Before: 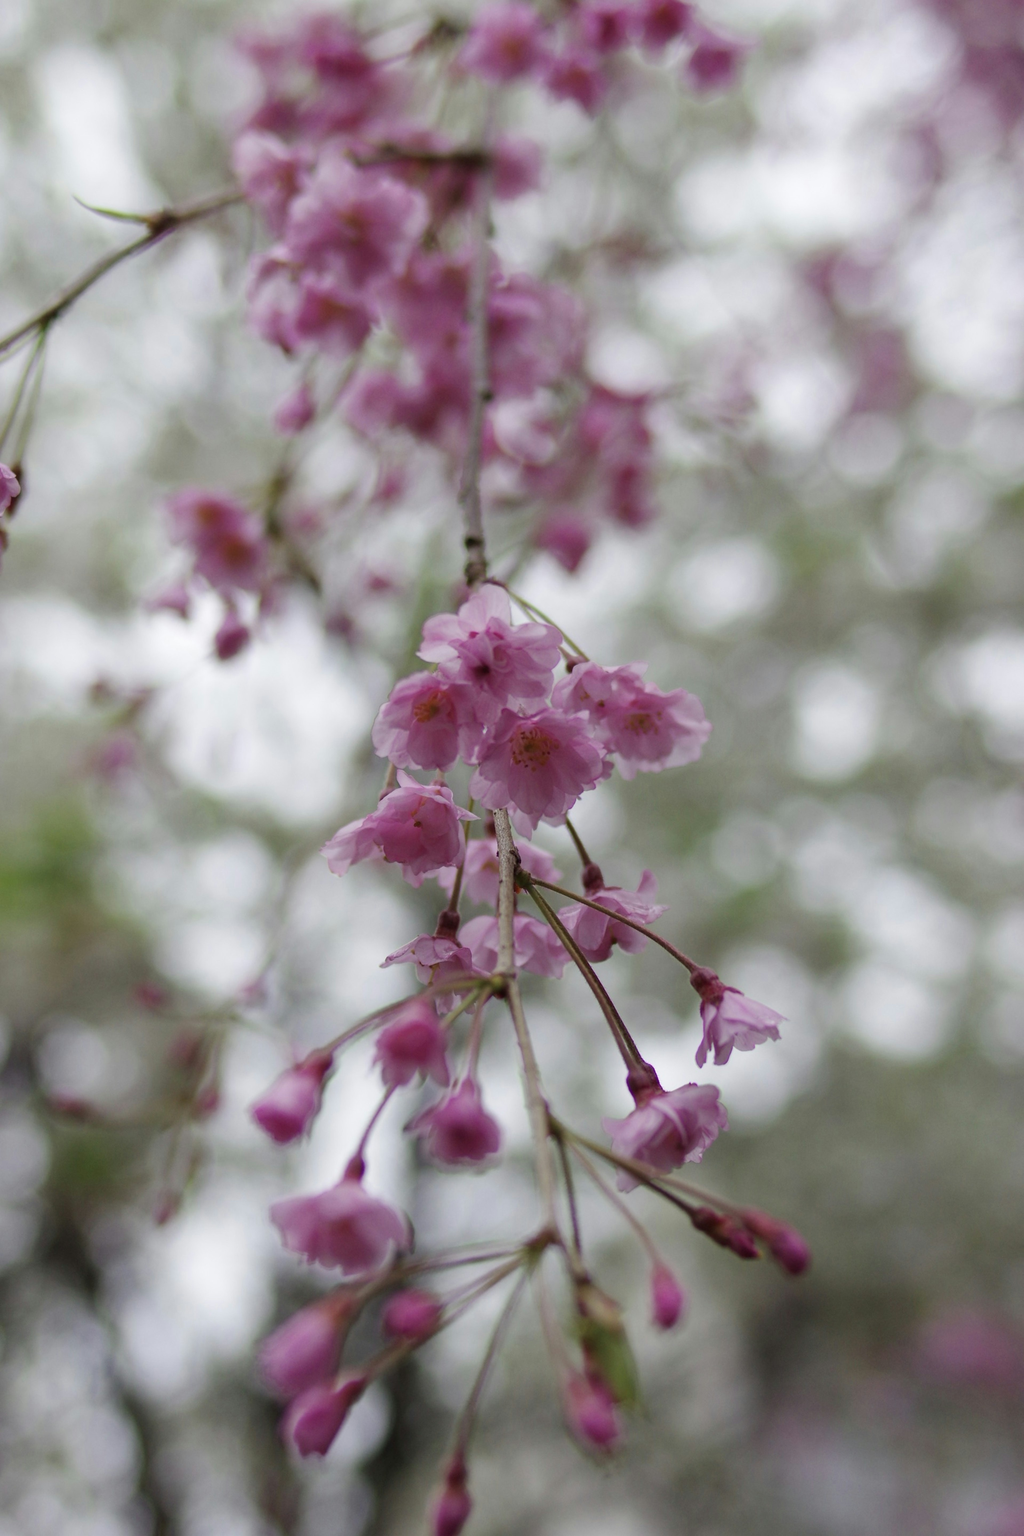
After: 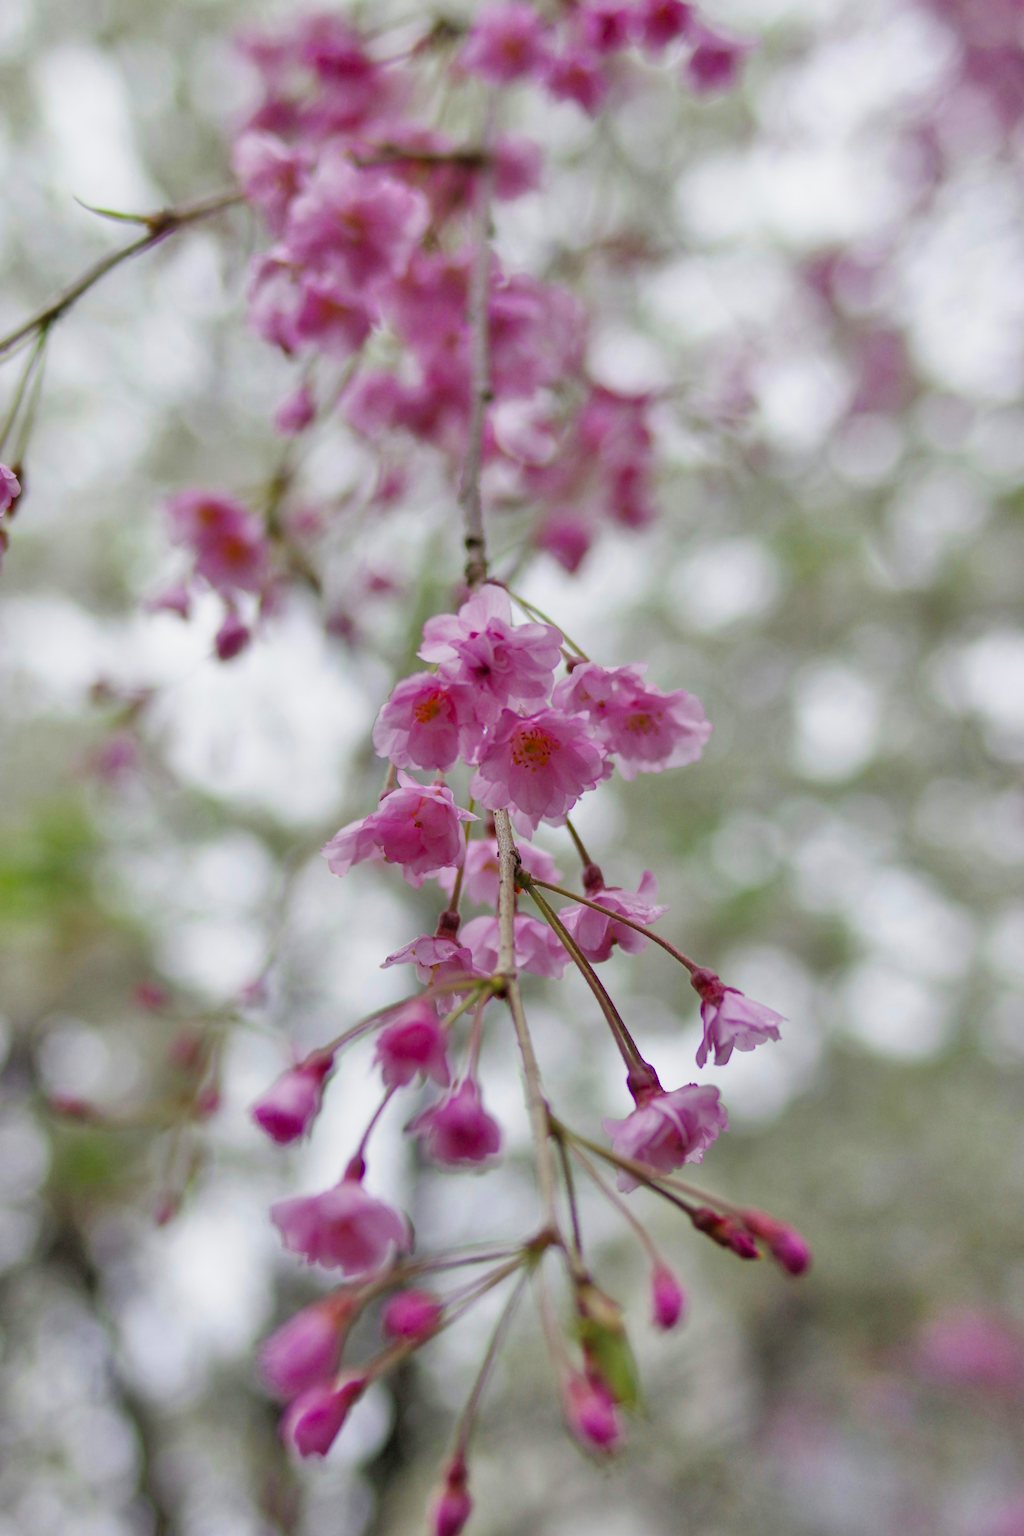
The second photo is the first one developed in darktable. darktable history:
filmic rgb: black relative exposure -12.05 EV, white relative exposure 2.8 EV, target black luminance 0%, hardness 8.1, latitude 69.46%, contrast 1.137, highlights saturation mix 10.82%, shadows ↔ highlights balance -0.386%, color science v5 (2021), contrast in shadows safe, contrast in highlights safe
tone equalizer: -7 EV 0.161 EV, -6 EV 0.599 EV, -5 EV 1.16 EV, -4 EV 1.29 EV, -3 EV 1.13 EV, -2 EV 0.6 EV, -1 EV 0.159 EV
